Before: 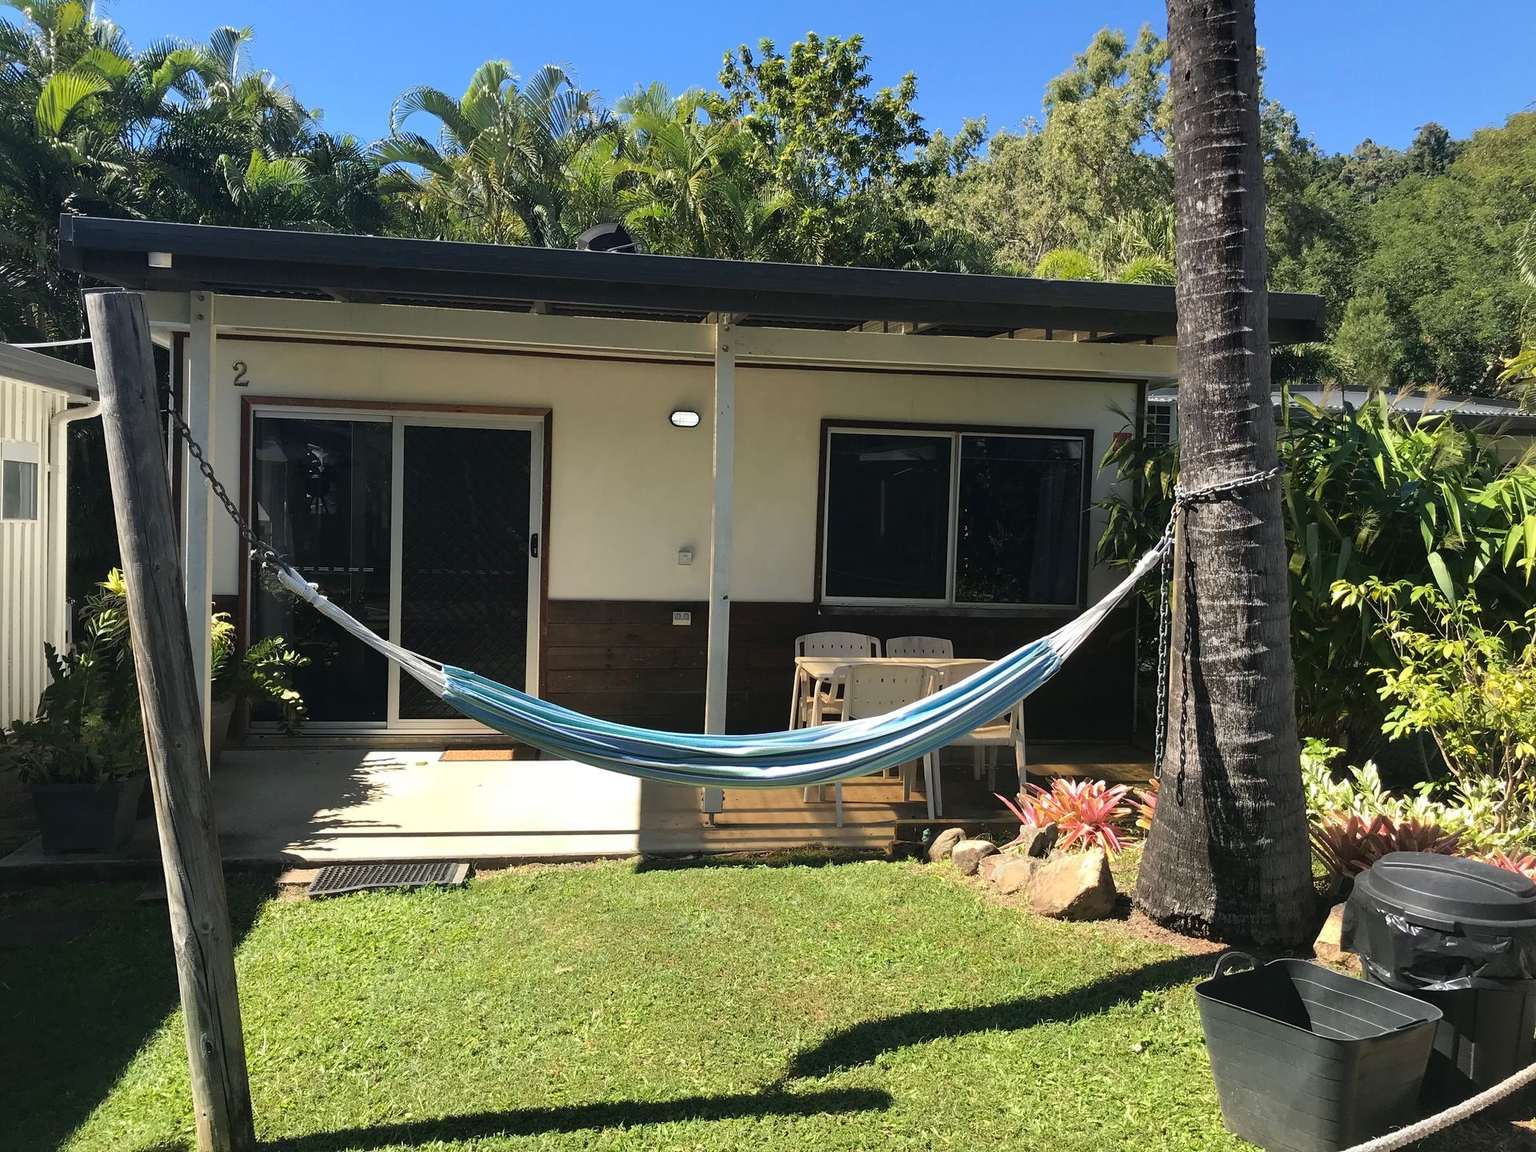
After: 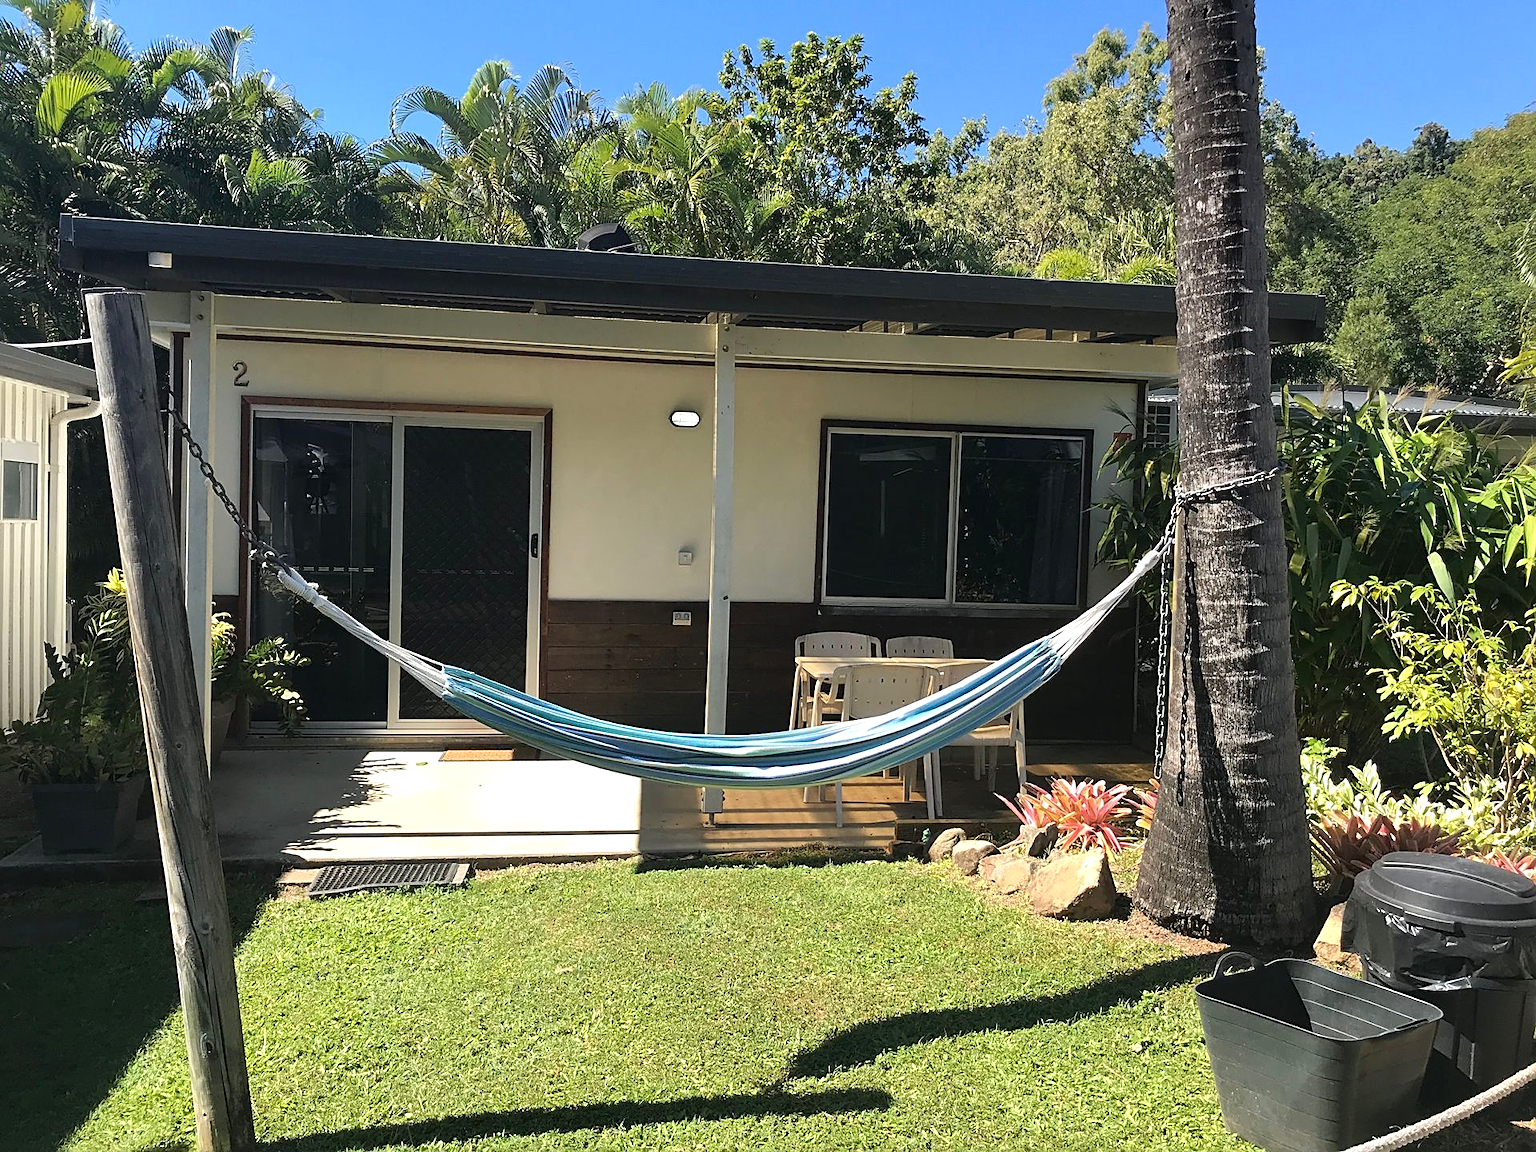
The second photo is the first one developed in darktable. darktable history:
exposure: exposure 0.201 EV, compensate exposure bias true, compensate highlight preservation false
sharpen: on, module defaults
